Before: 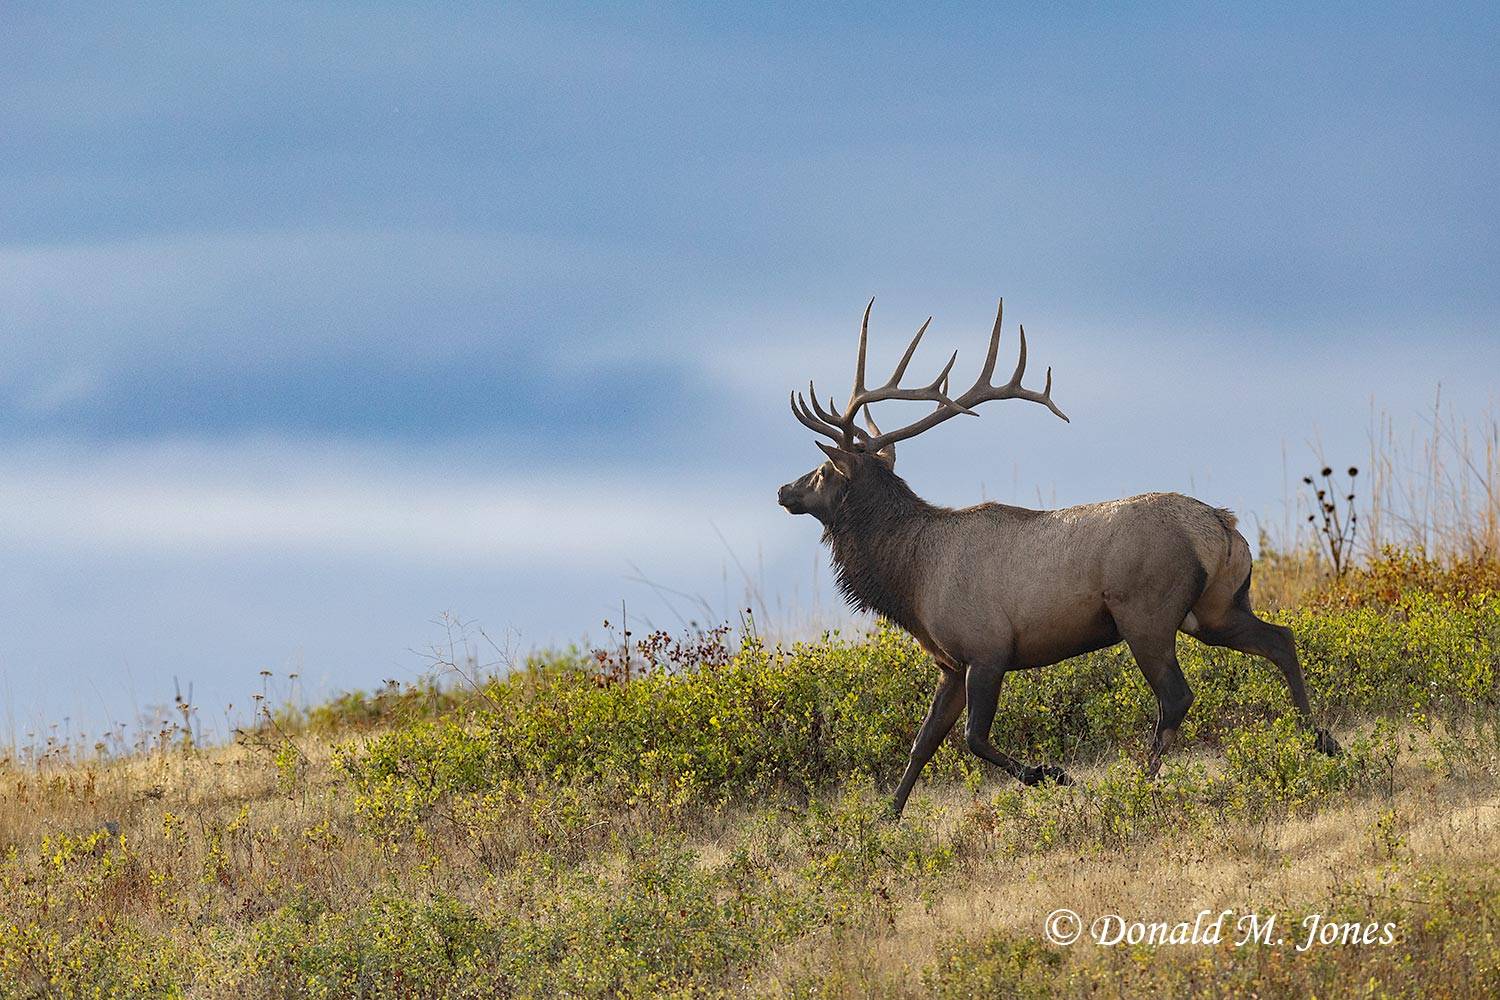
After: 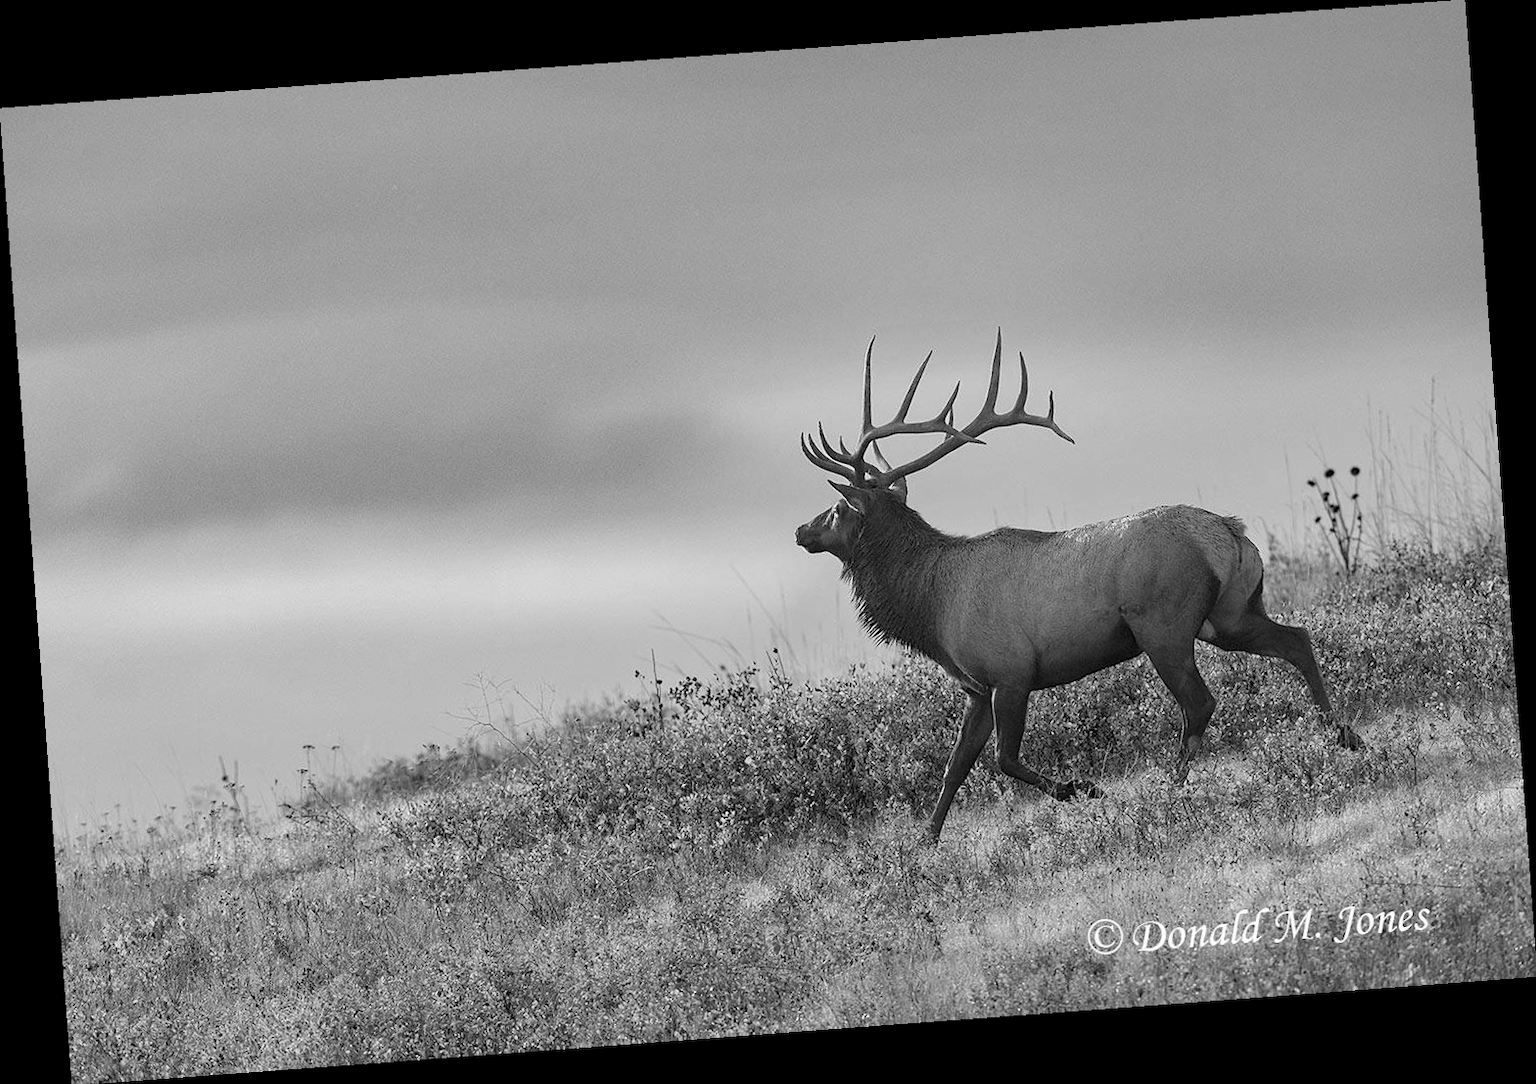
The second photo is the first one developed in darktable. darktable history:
rotate and perspective: rotation -4.25°, automatic cropping off
color contrast: green-magenta contrast 0, blue-yellow contrast 0
